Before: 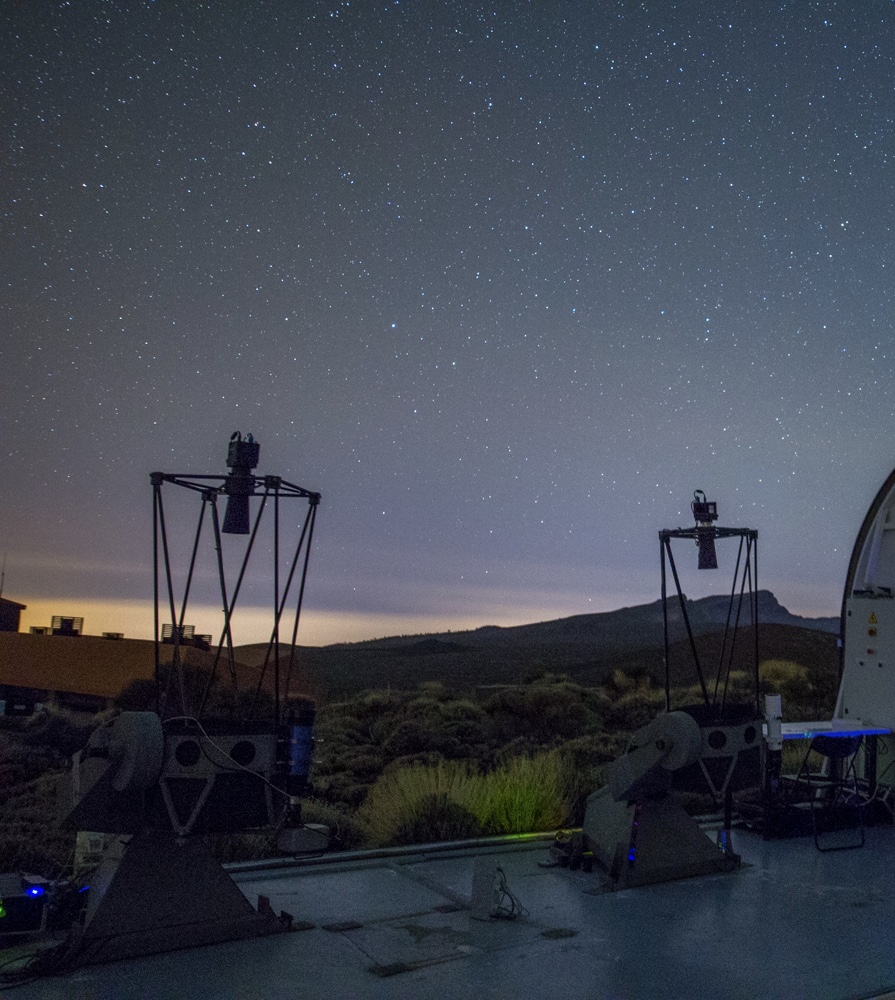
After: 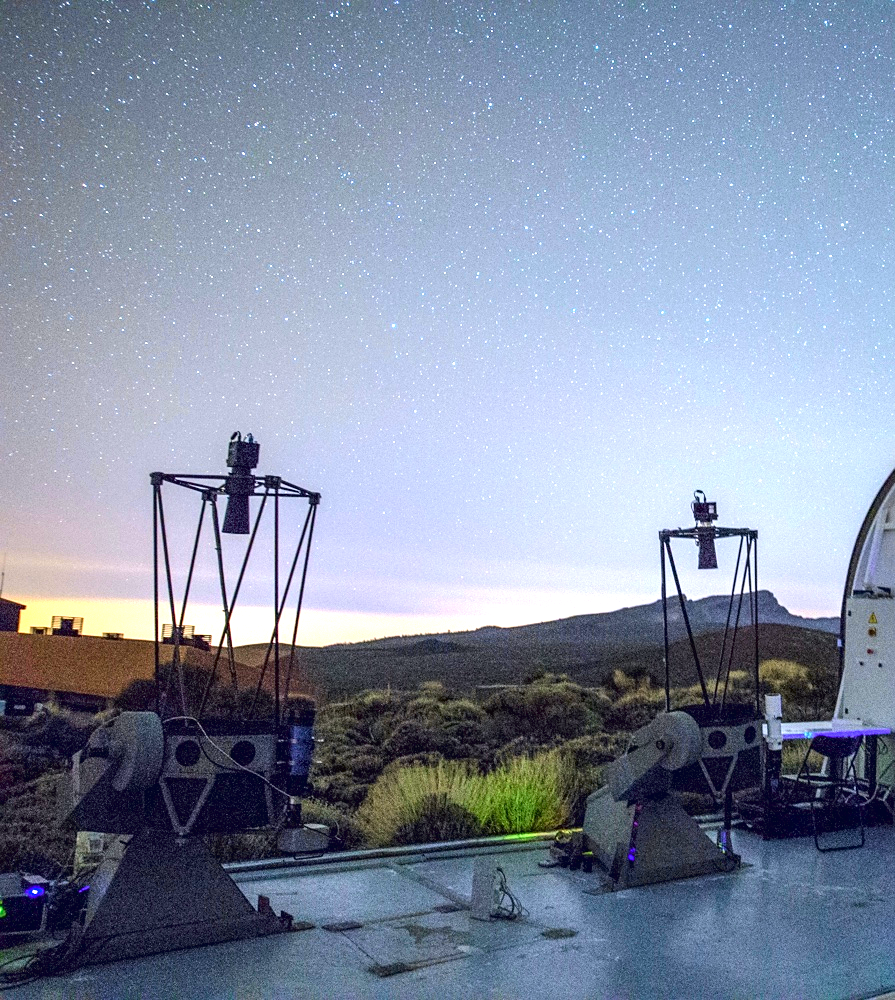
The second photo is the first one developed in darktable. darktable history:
tone curve: curves: ch0 [(0, 0.013) (0.054, 0.018) (0.205, 0.191) (0.289, 0.292) (0.39, 0.424) (0.493, 0.551) (0.666, 0.743) (0.795, 0.841) (1, 0.998)]; ch1 [(0, 0) (0.385, 0.343) (0.439, 0.415) (0.494, 0.495) (0.501, 0.501) (0.51, 0.509) (0.548, 0.554) (0.586, 0.614) (0.66, 0.706) (0.783, 0.804) (1, 1)]; ch2 [(0, 0) (0.304, 0.31) (0.403, 0.399) (0.441, 0.428) (0.47, 0.469) (0.498, 0.496) (0.524, 0.538) (0.566, 0.579) (0.633, 0.665) (0.7, 0.711) (1, 1)], color space Lab, independent channels, preserve colors none
exposure: exposure 2 EV, compensate exposure bias true, compensate highlight preservation false
sharpen: amount 0.2
